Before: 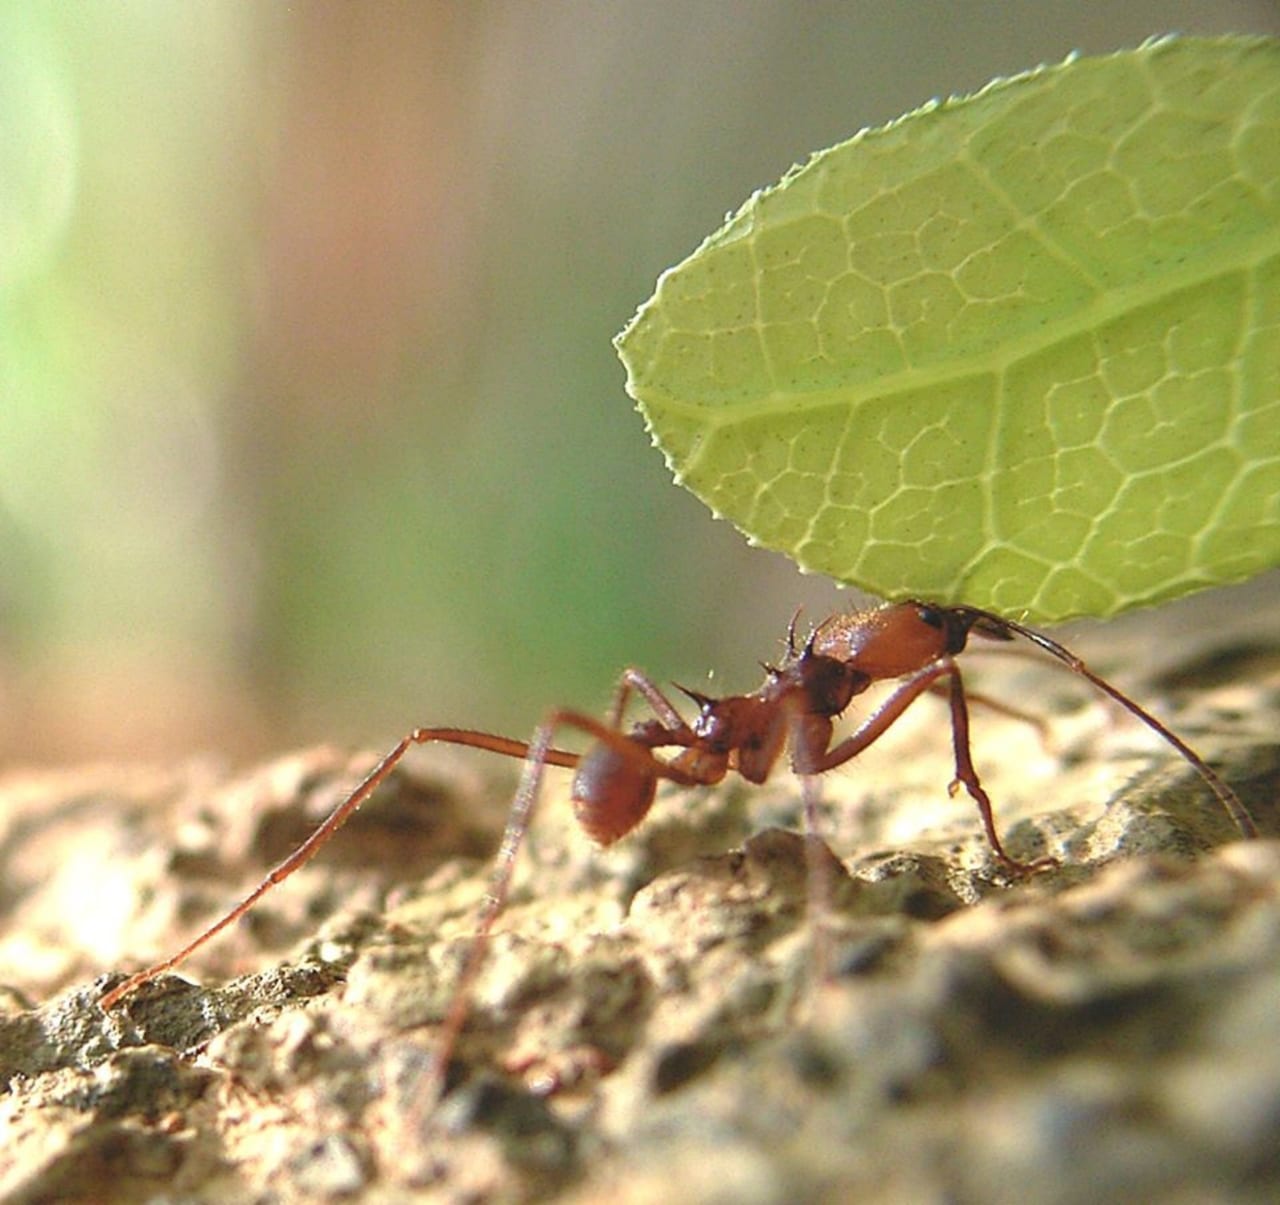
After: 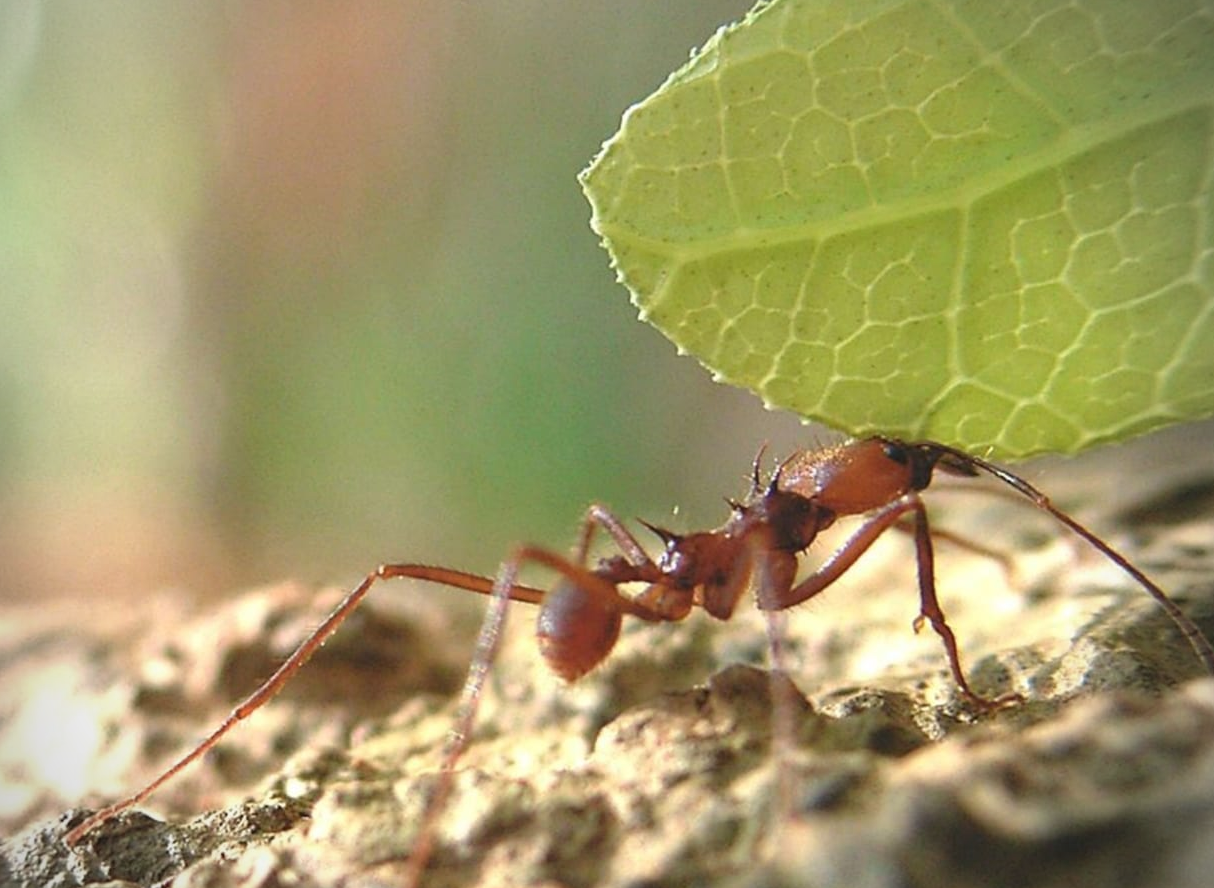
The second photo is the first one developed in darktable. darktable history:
crop and rotate: left 2.781%, top 13.623%, right 2.323%, bottom 12.682%
vignetting: unbound false
